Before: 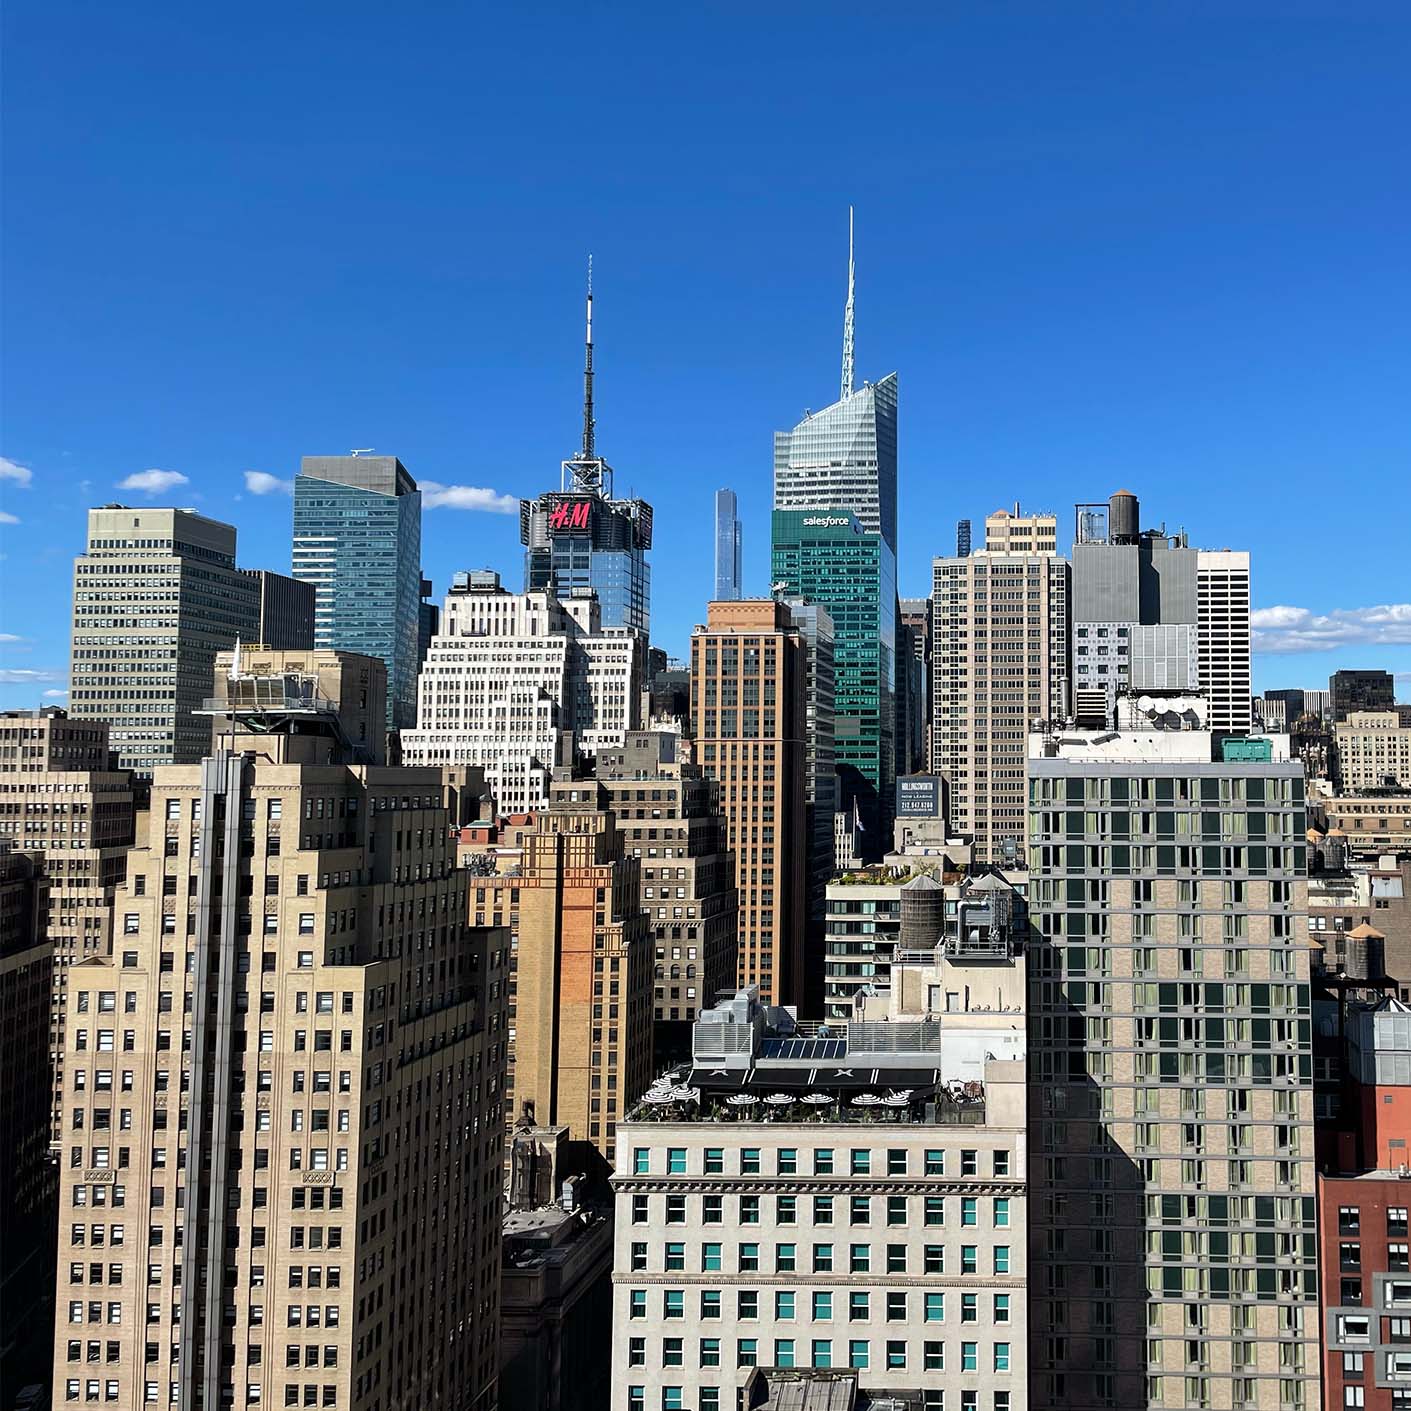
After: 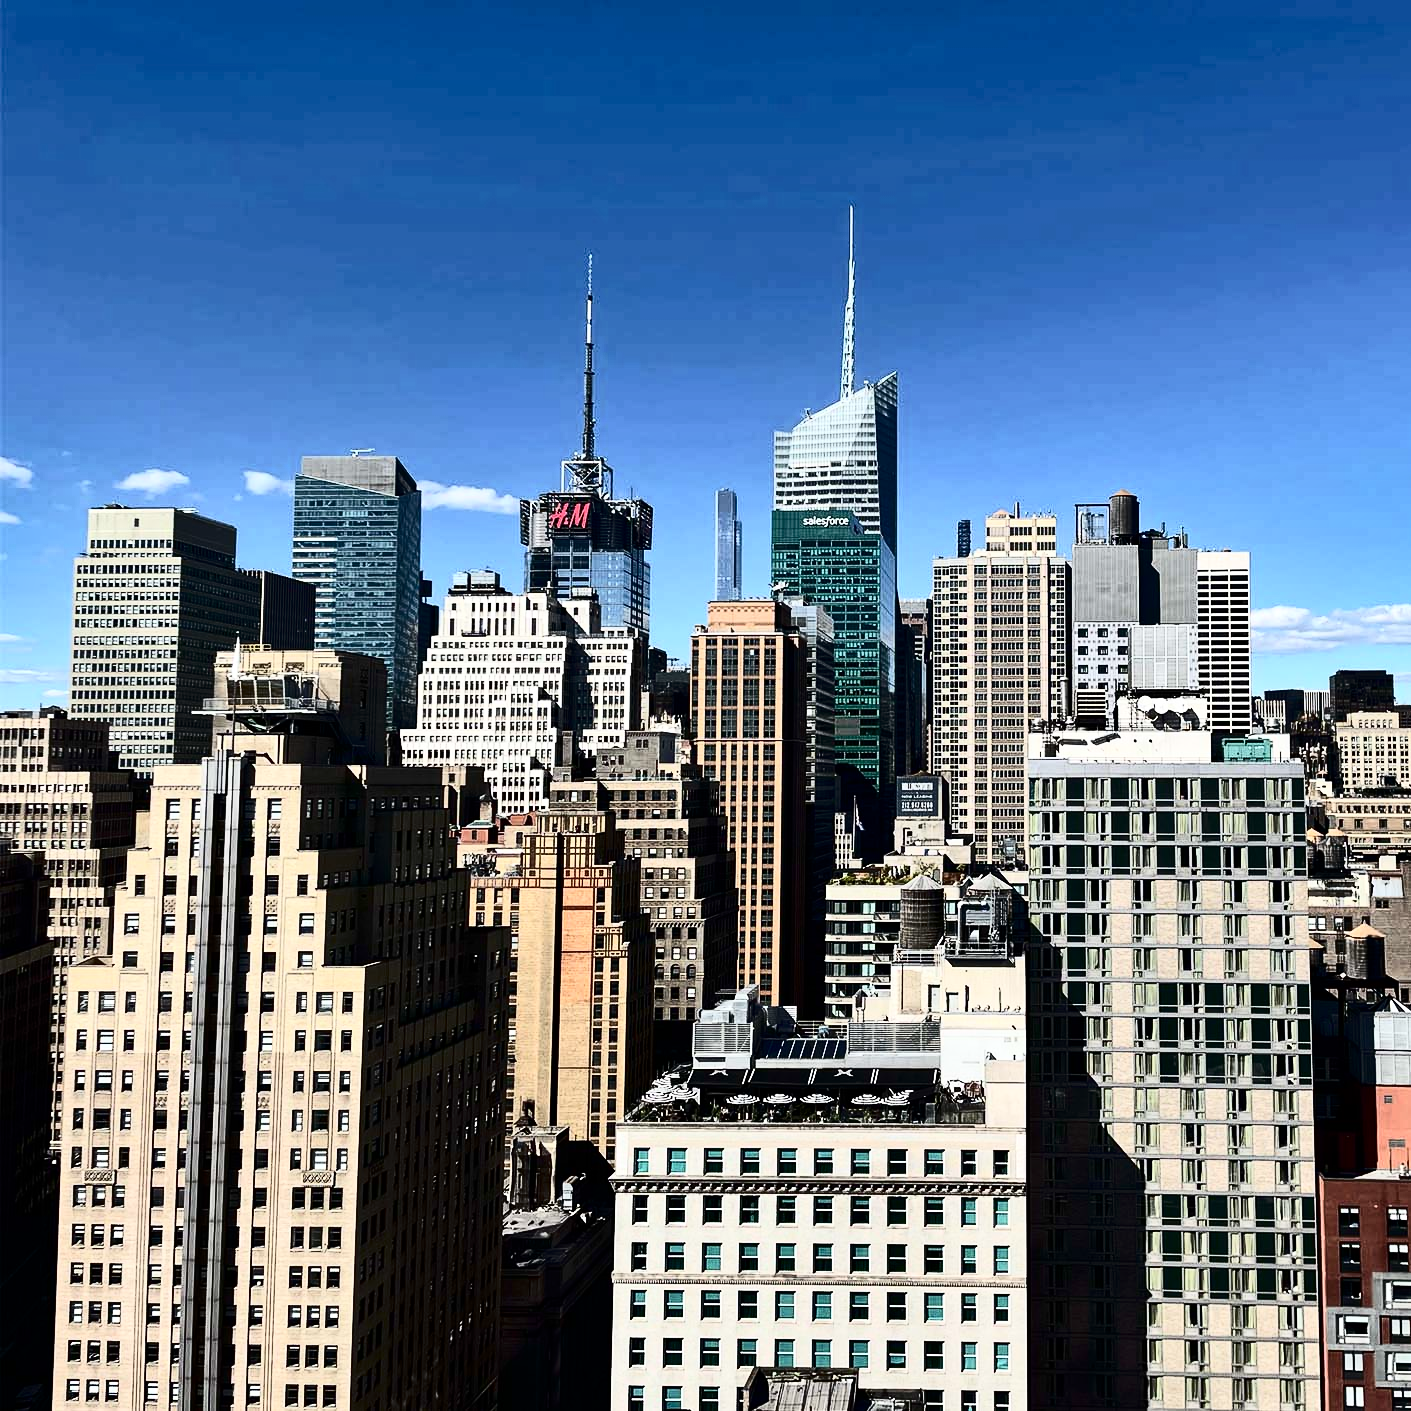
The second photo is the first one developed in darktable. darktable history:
shadows and highlights: shadows 30.63, highlights -63.22, shadows color adjustment 98%, highlights color adjustment 58.61%, soften with gaussian
contrast brightness saturation: contrast 0.5, saturation -0.1
